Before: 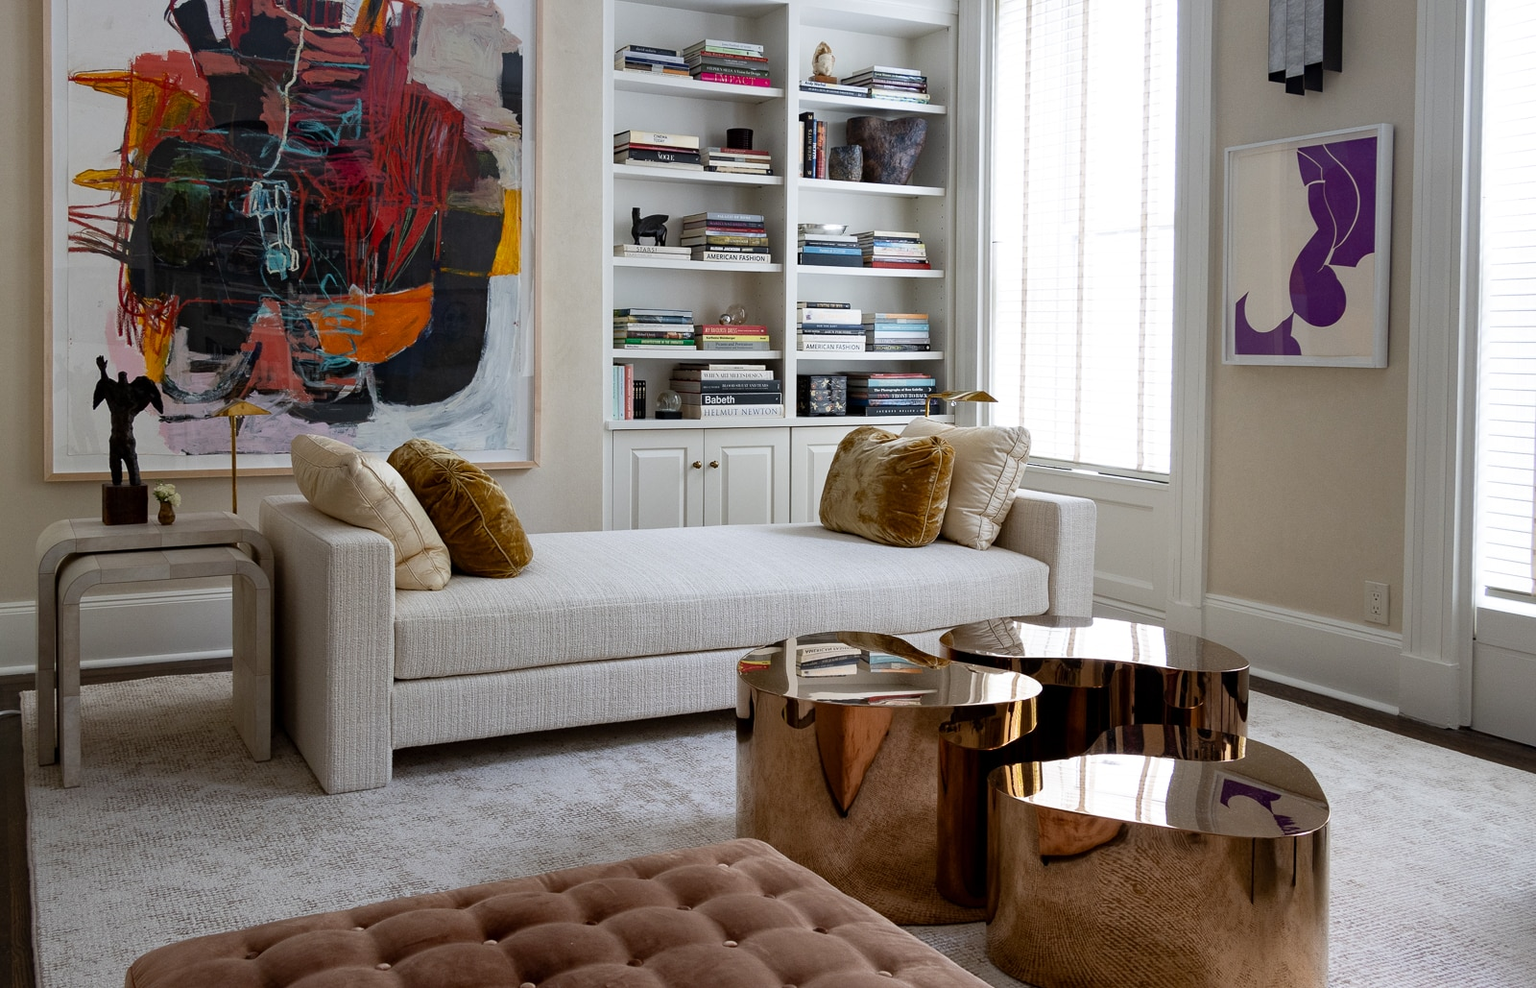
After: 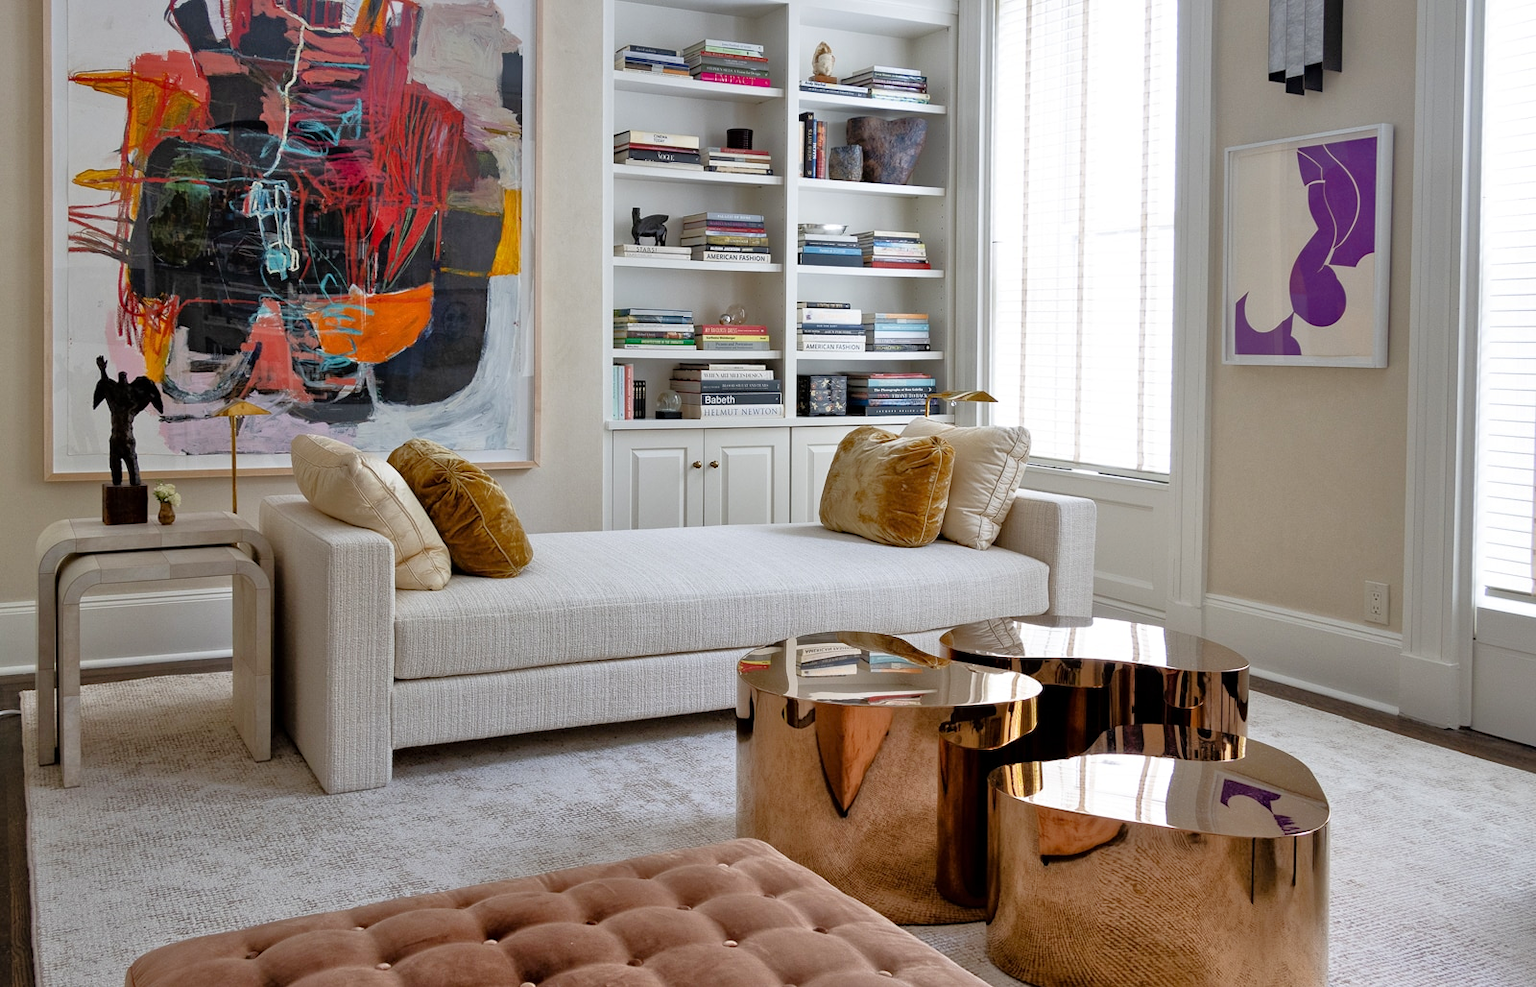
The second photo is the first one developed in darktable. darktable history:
tone equalizer: -7 EV 0.149 EV, -6 EV 0.628 EV, -5 EV 1.14 EV, -4 EV 1.36 EV, -3 EV 1.12 EV, -2 EV 0.6 EV, -1 EV 0.148 EV
